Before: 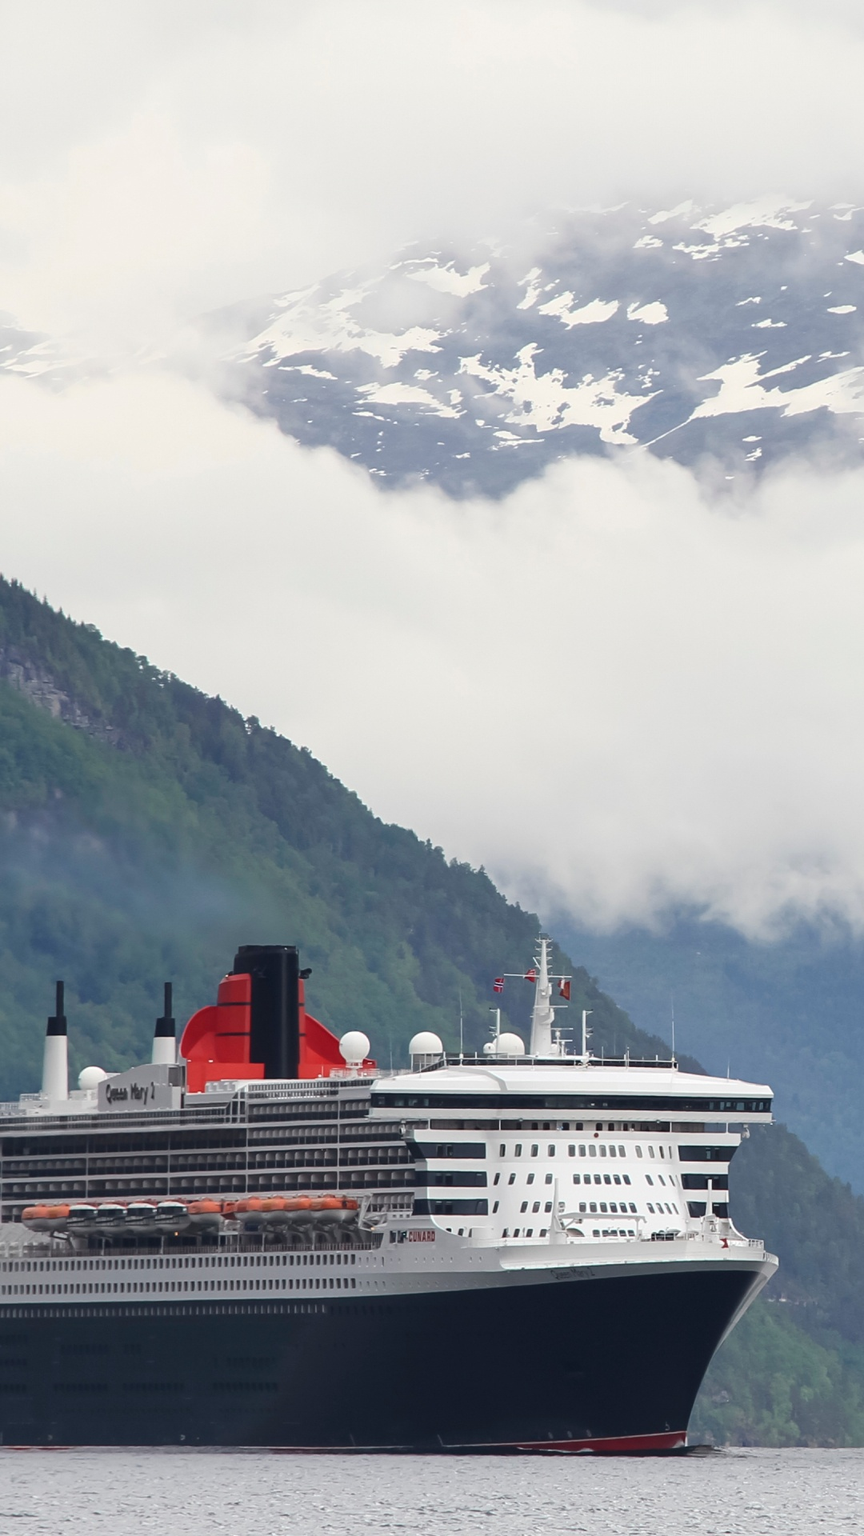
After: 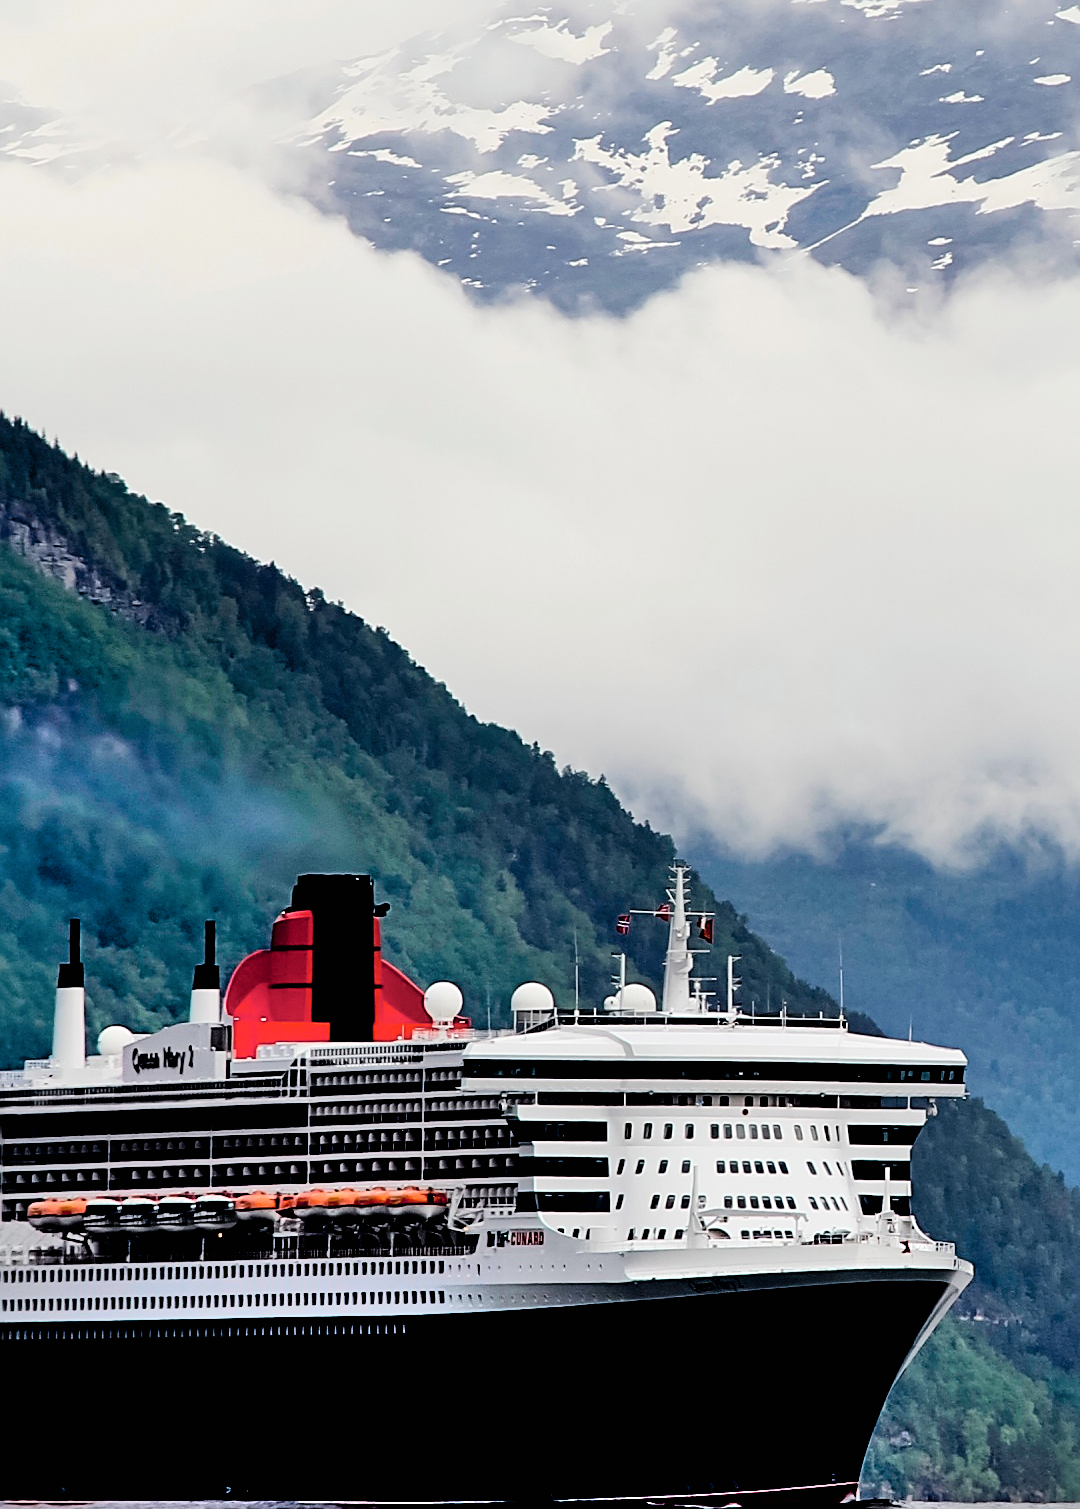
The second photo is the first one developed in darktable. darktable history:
exposure: black level correction 0.046, exposure -0.235 EV, compensate highlight preservation false
crop and rotate: top 15.996%, bottom 5.392%
shadows and highlights: radius 112.49, shadows 51.31, white point adjustment 9.03, highlights -4, soften with gaussian
color balance rgb: linear chroma grading › global chroma 15.23%, perceptual saturation grading › global saturation 0.603%
sharpen: on, module defaults
filmic rgb: black relative exposure -5.15 EV, white relative exposure 3.49 EV, hardness 3.17, contrast 1.184, highlights saturation mix -49.12%
haze removal: compatibility mode true, adaptive false
